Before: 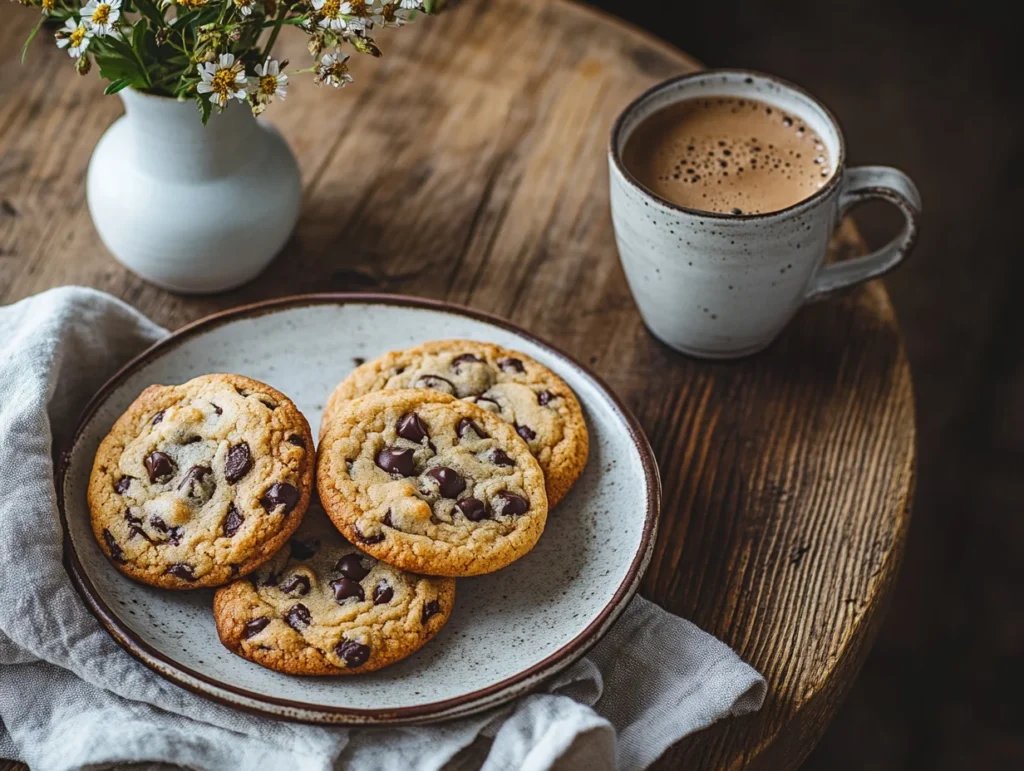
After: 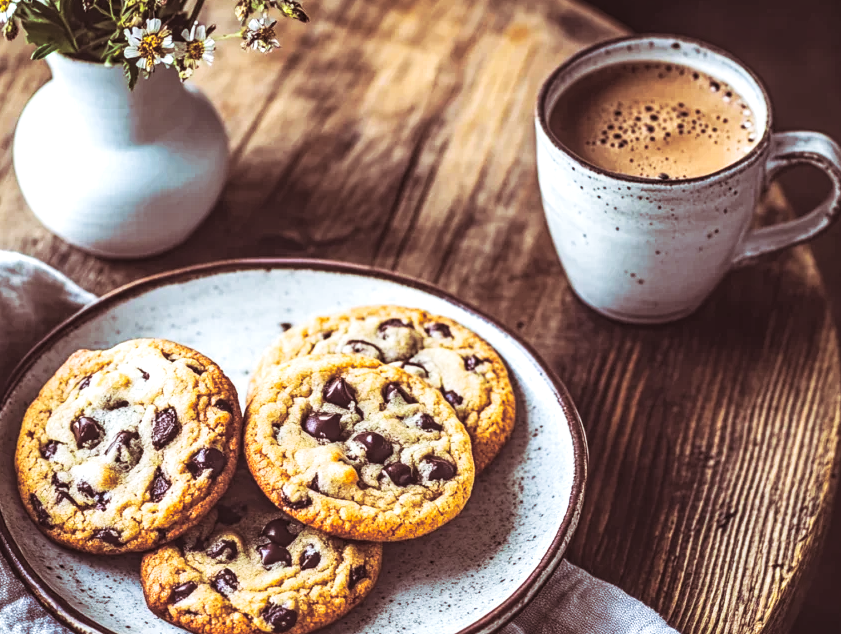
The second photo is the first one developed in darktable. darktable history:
crop and rotate: left 7.196%, top 4.574%, right 10.605%, bottom 13.178%
exposure: black level correction 0, exposure 0.7 EV, compensate exposure bias true, compensate highlight preservation false
base curve: curves: ch0 [(0, 0) (0.666, 0.806) (1, 1)]
local contrast: on, module defaults
tone curve: curves: ch0 [(0, 0) (0.003, 0.002) (0.011, 0.009) (0.025, 0.022) (0.044, 0.041) (0.069, 0.059) (0.1, 0.082) (0.136, 0.106) (0.177, 0.138) (0.224, 0.179) (0.277, 0.226) (0.335, 0.28) (0.399, 0.342) (0.468, 0.413) (0.543, 0.493) (0.623, 0.591) (0.709, 0.699) (0.801, 0.804) (0.898, 0.899) (1, 1)], preserve colors none
split-toning: shadows › saturation 0.41, highlights › saturation 0, compress 33.55%
white balance: red 0.974, blue 1.044
